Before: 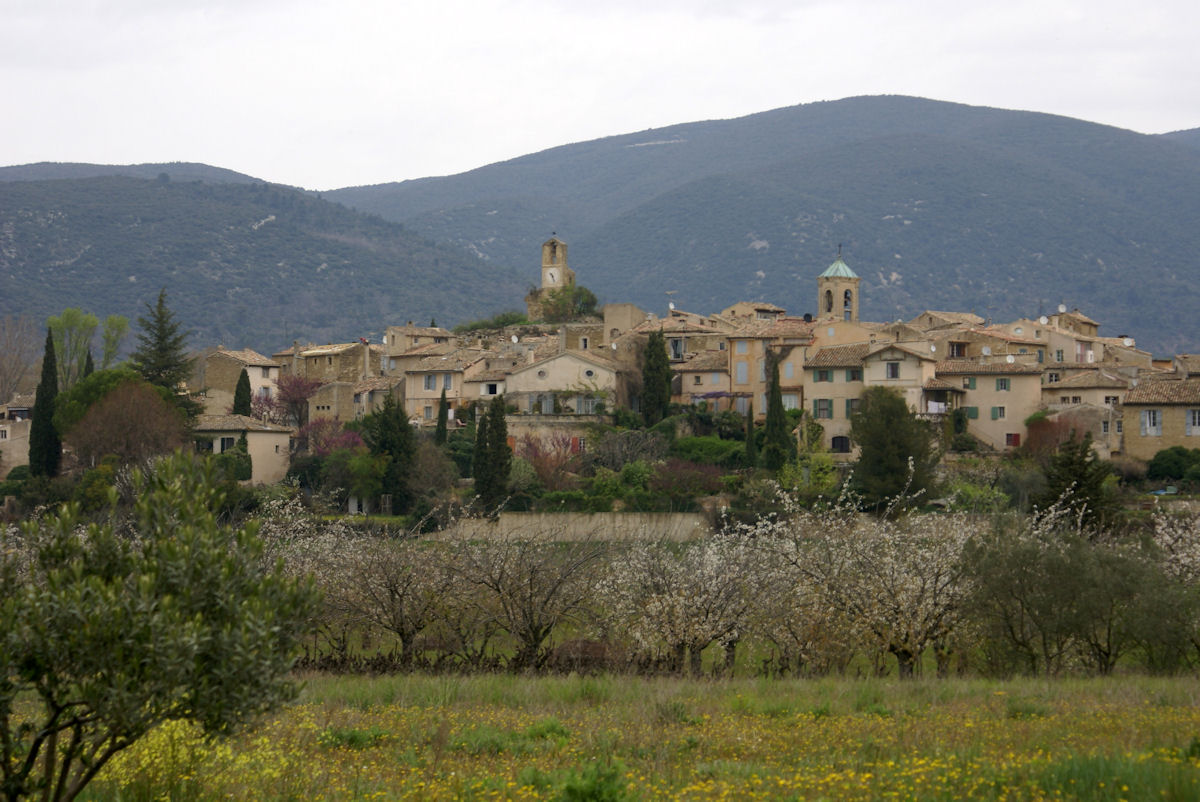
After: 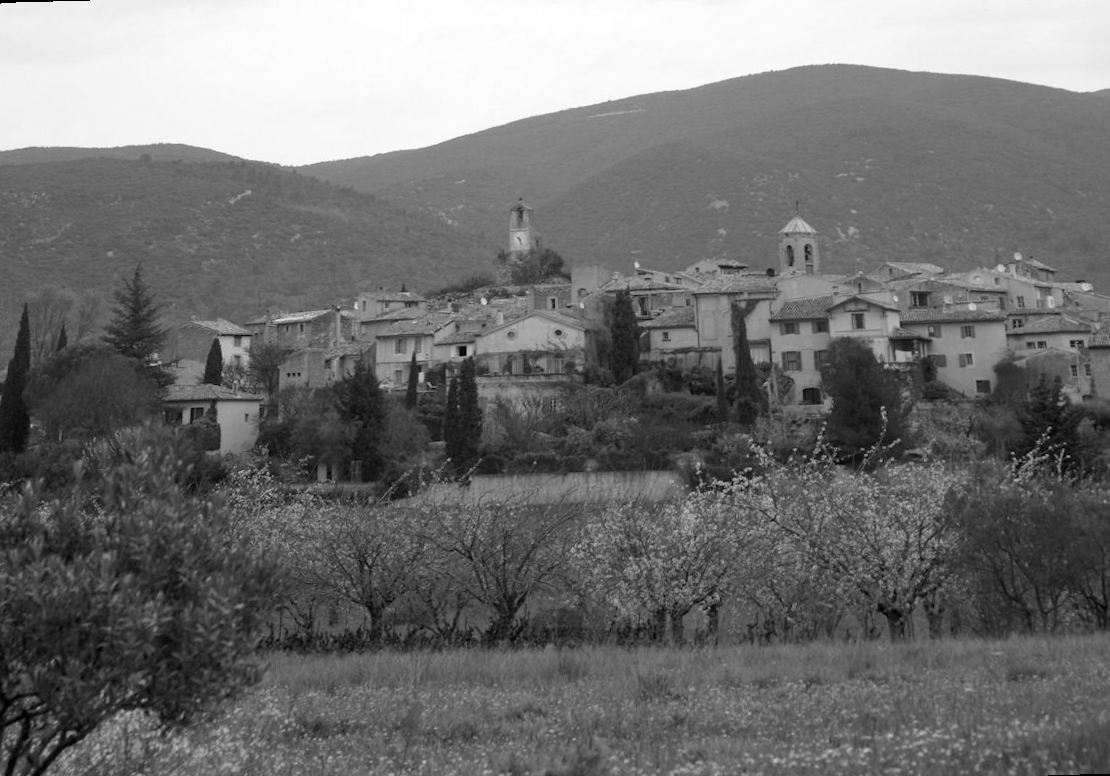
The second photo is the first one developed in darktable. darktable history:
monochrome: on, module defaults
rotate and perspective: rotation -1.68°, lens shift (vertical) -0.146, crop left 0.049, crop right 0.912, crop top 0.032, crop bottom 0.96
